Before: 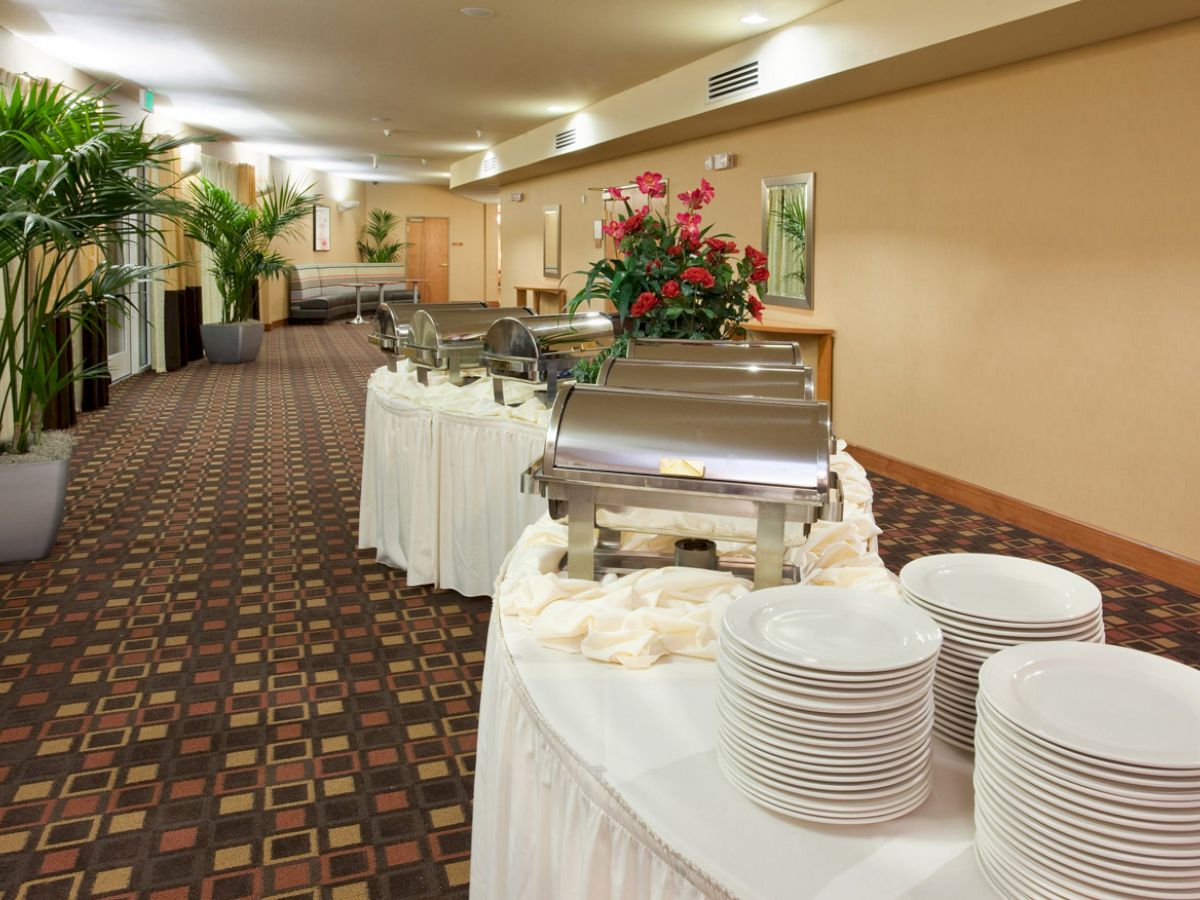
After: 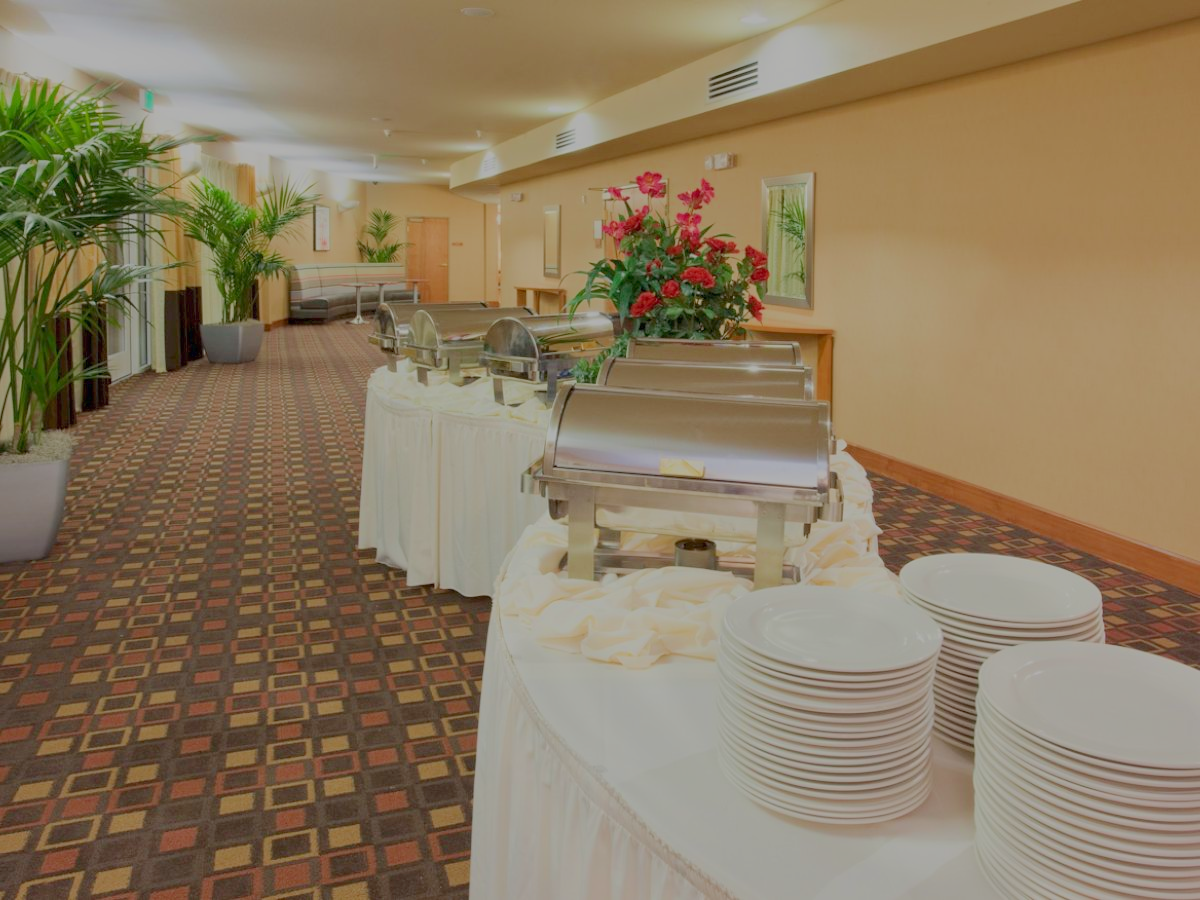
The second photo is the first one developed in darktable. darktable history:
filmic rgb: black relative exposure -16 EV, white relative exposure 8 EV, threshold 3 EV, hardness 4.17, latitude 50%, contrast 0.5, color science v5 (2021), contrast in shadows safe, contrast in highlights safe, enable highlight reconstruction true
tone equalizer: -8 EV -0.417 EV, -7 EV -0.389 EV, -6 EV -0.333 EV, -5 EV -0.222 EV, -3 EV 0.222 EV, -2 EV 0.333 EV, -1 EV 0.389 EV, +0 EV 0.417 EV, edges refinement/feathering 500, mask exposure compensation -1.57 EV, preserve details no
fill light: on, module defaults
